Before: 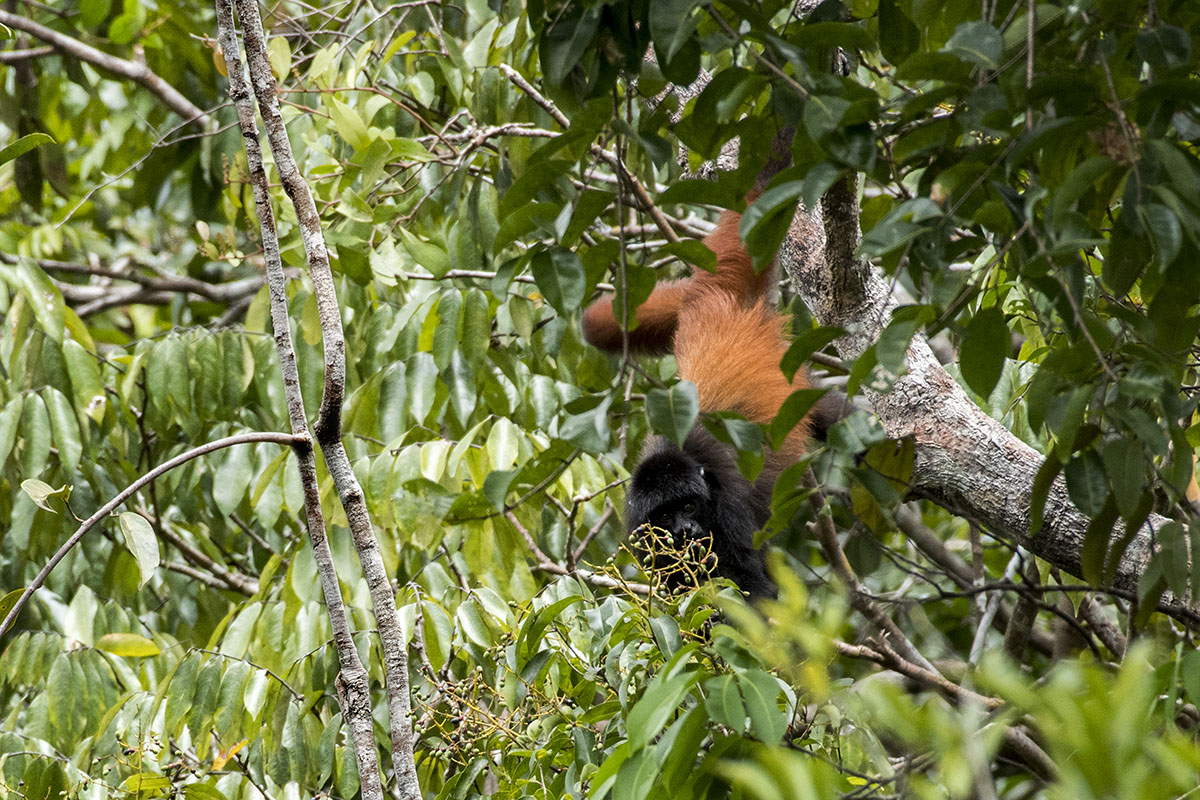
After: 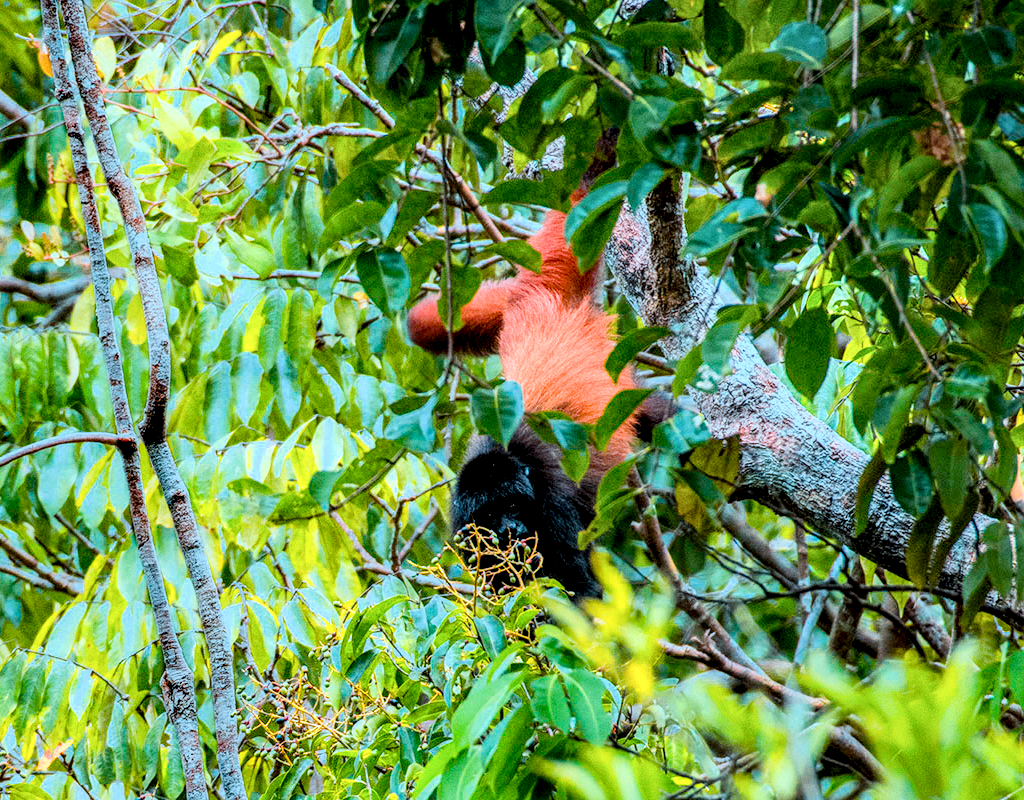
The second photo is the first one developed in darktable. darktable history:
crop and rotate: left 14.618%
local contrast: detail 160%
filmic rgb: black relative exposure -7.65 EV, white relative exposure 4.56 EV, threshold 5.99 EV, hardness 3.61, enable highlight reconstruction true
color calibration: output R [1.422, -0.35, -0.252, 0], output G [-0.238, 1.259, -0.084, 0], output B [-0.081, -0.196, 1.58, 0], output brightness [0.49, 0.671, -0.57, 0], illuminant as shot in camera, x 0.358, y 0.373, temperature 4628.91 K
